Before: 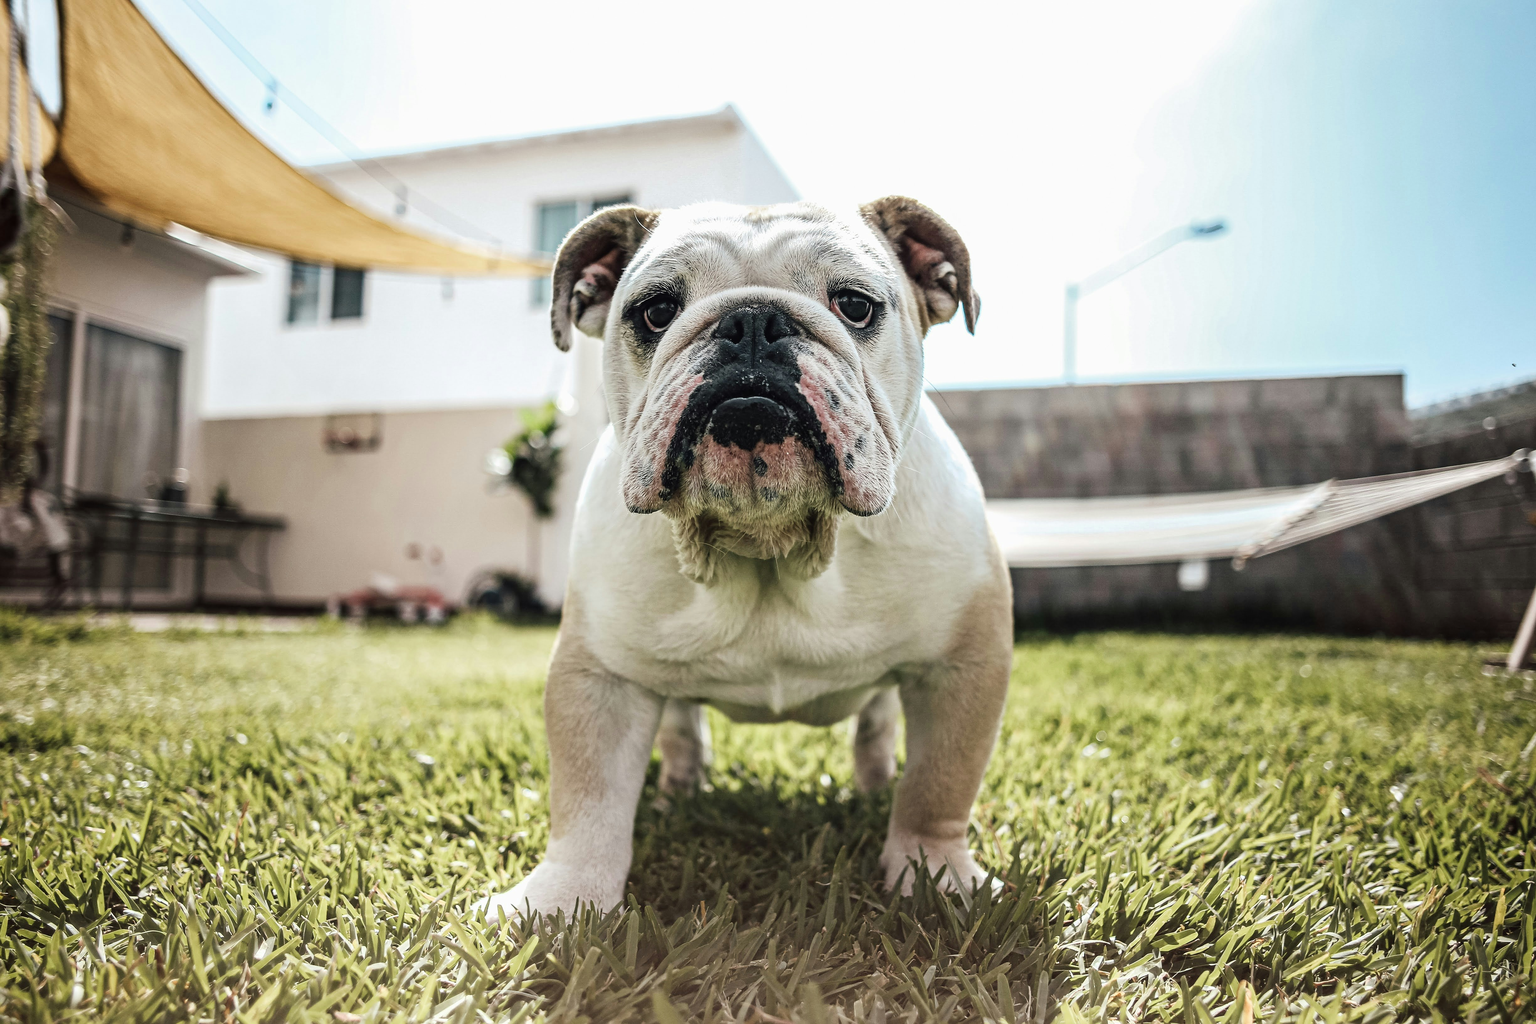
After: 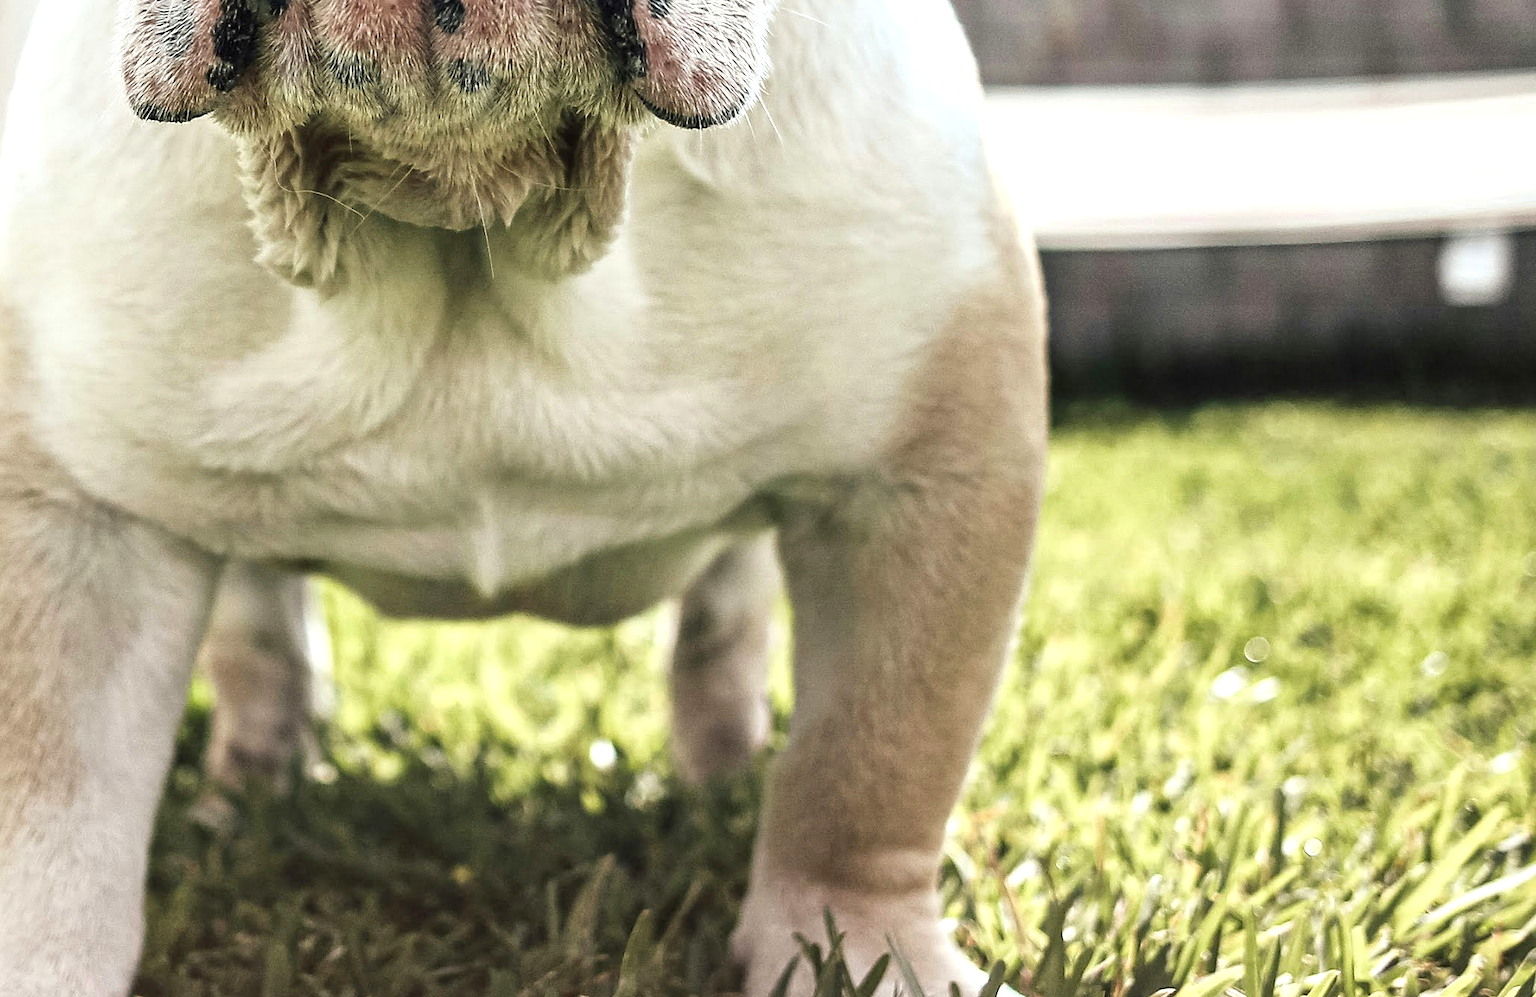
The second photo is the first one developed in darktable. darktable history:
crop: left 37.221%, top 45.169%, right 20.63%, bottom 13.777%
exposure: black level correction 0.001, exposure 0.5 EV, compensate exposure bias true, compensate highlight preservation false
